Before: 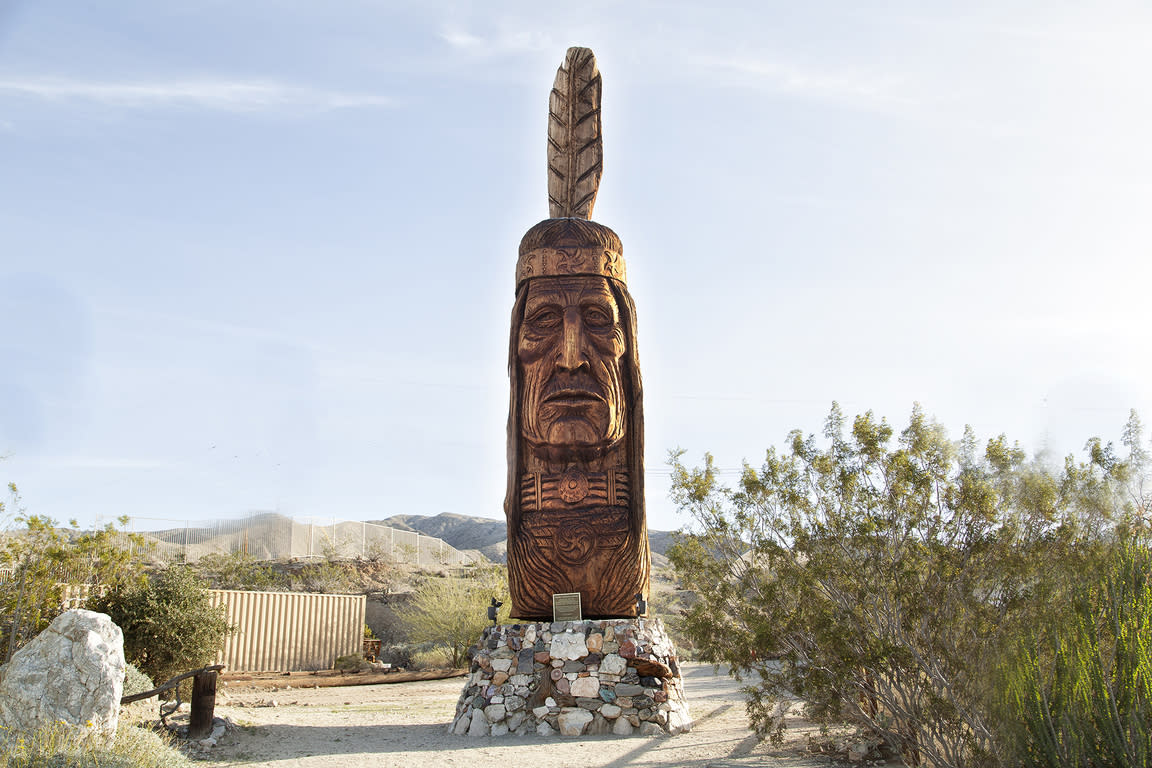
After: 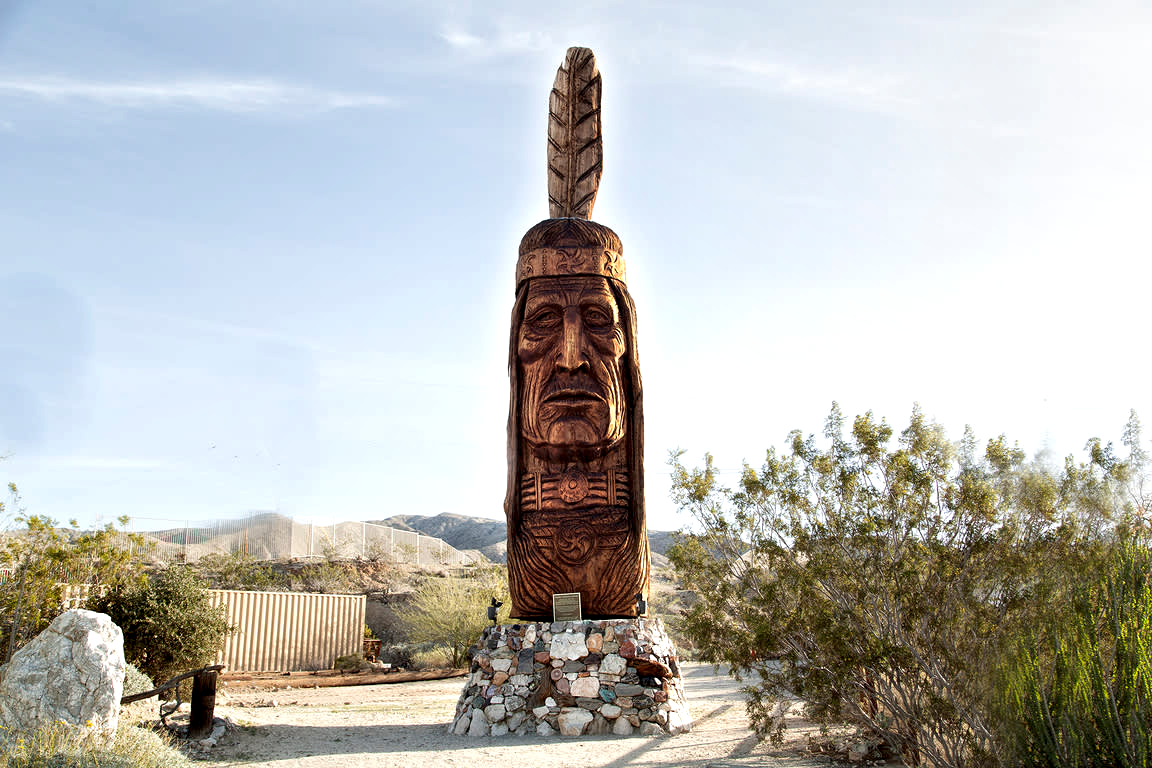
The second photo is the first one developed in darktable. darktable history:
local contrast: highlights 160%, shadows 131%, detail 138%, midtone range 0.258
